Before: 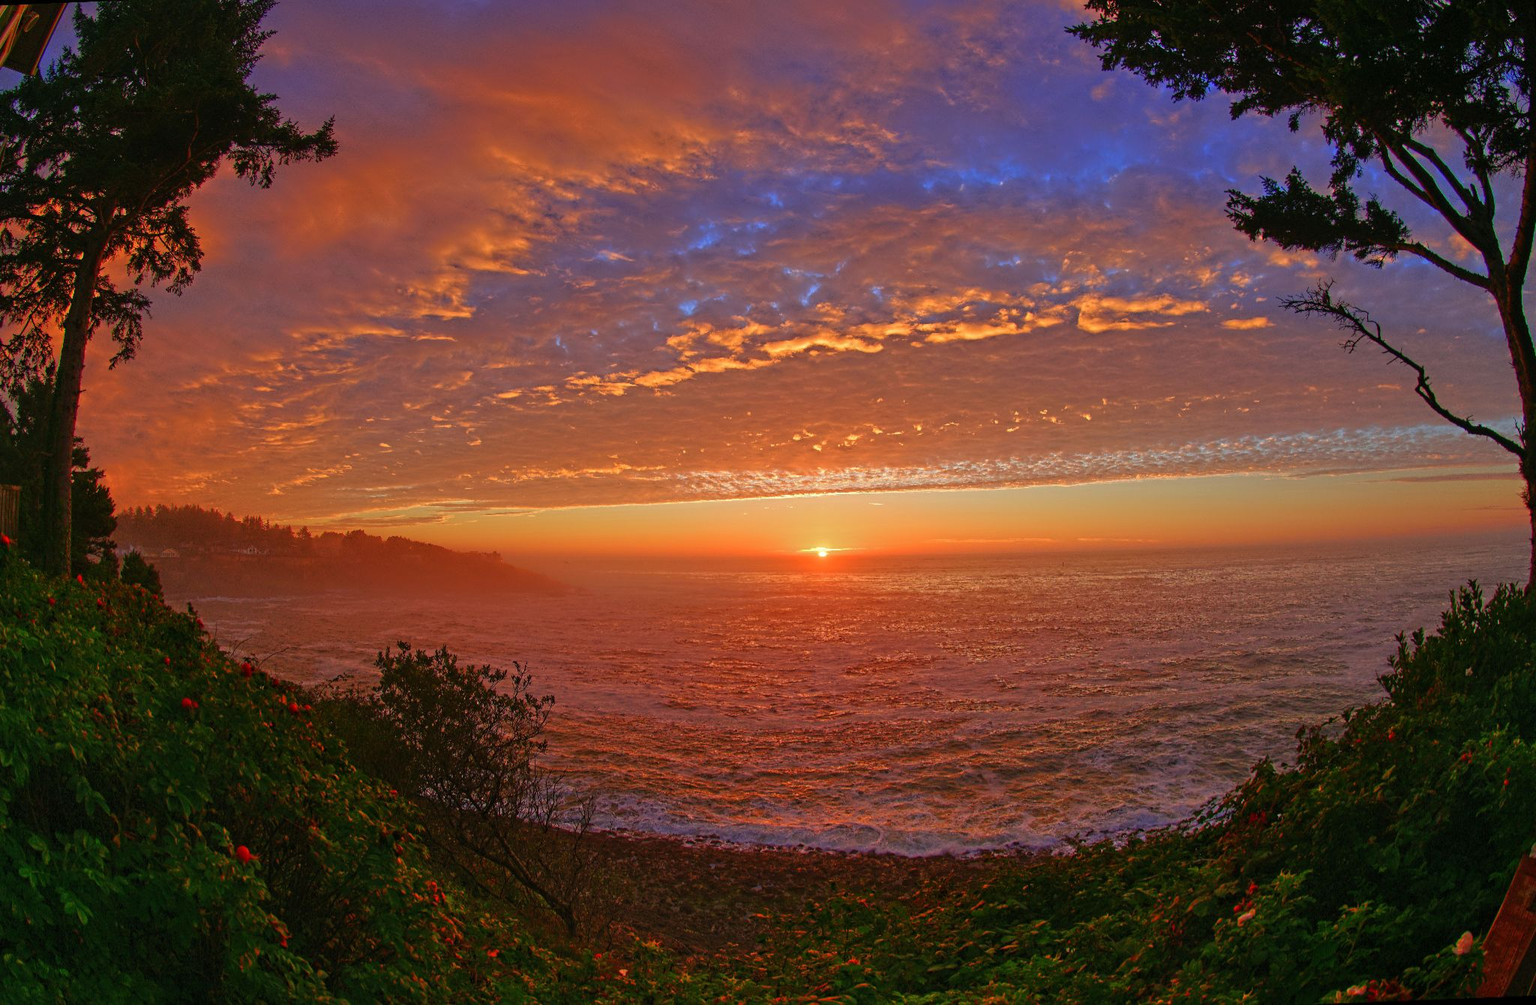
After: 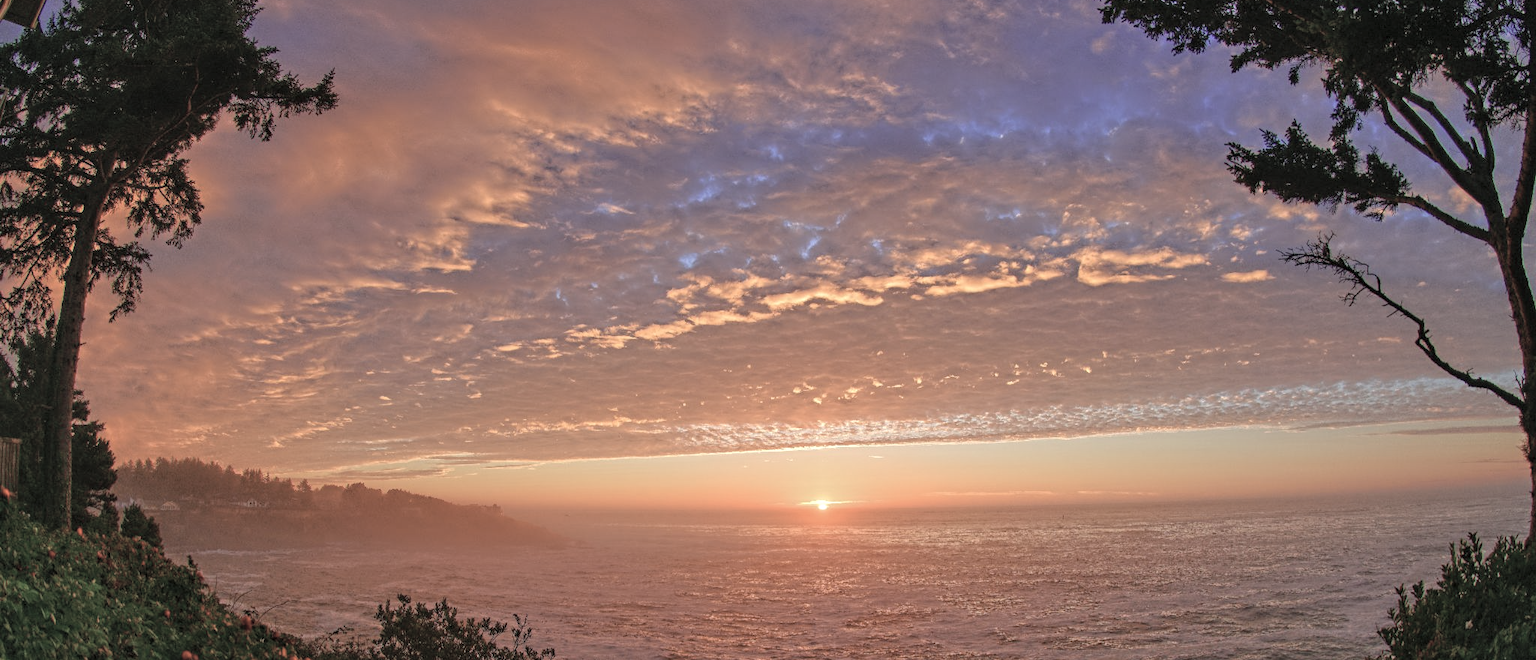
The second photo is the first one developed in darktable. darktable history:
crop and rotate: top 4.756%, bottom 29.518%
contrast brightness saturation: brightness 0.188, saturation -0.484
local contrast: on, module defaults
